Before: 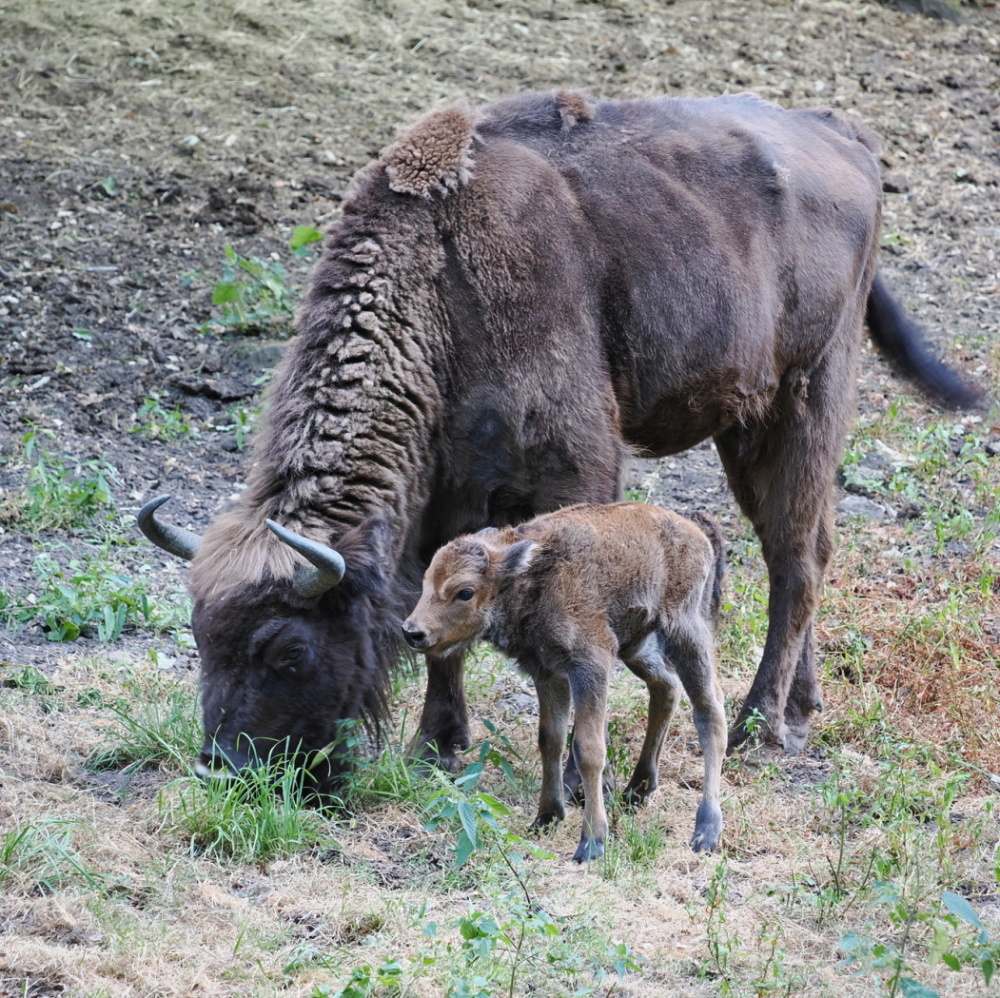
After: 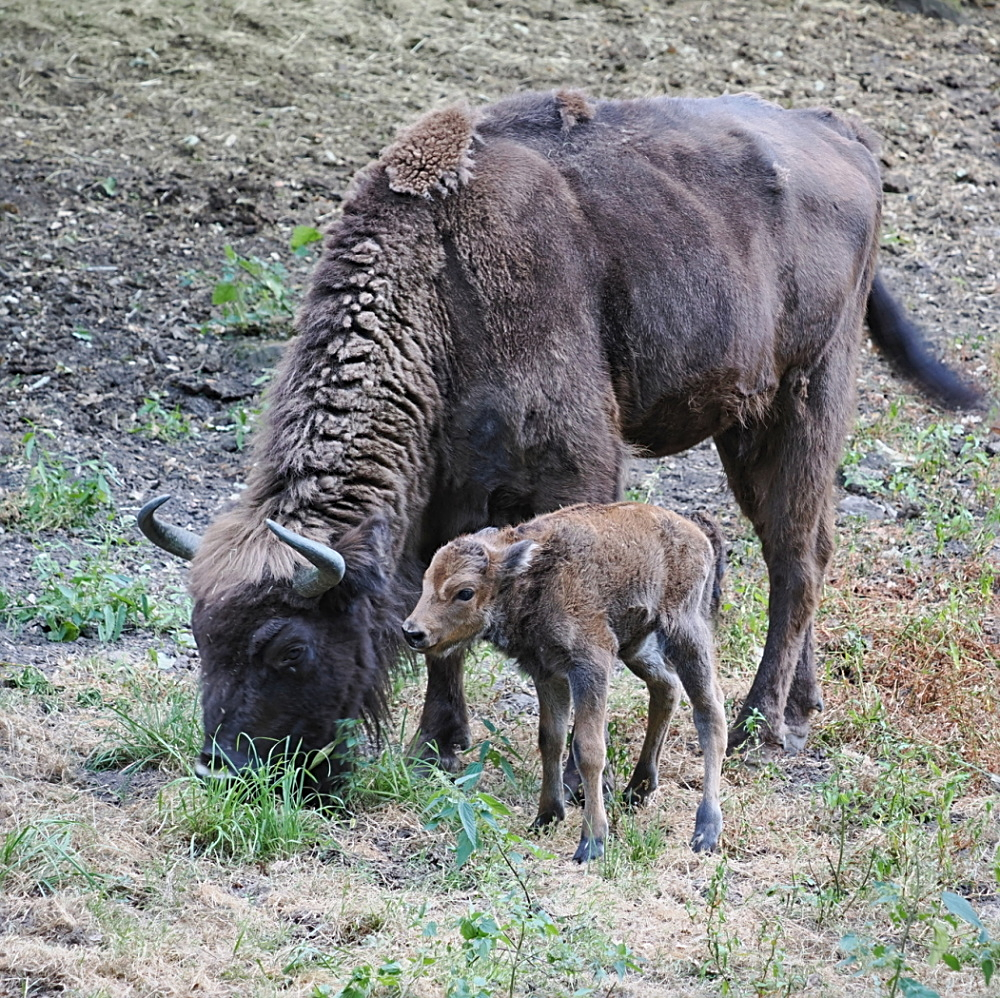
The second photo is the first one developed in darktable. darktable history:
sharpen: on, module defaults
shadows and highlights: shadows 29.4, highlights -29.46, low approximation 0.01, soften with gaussian
